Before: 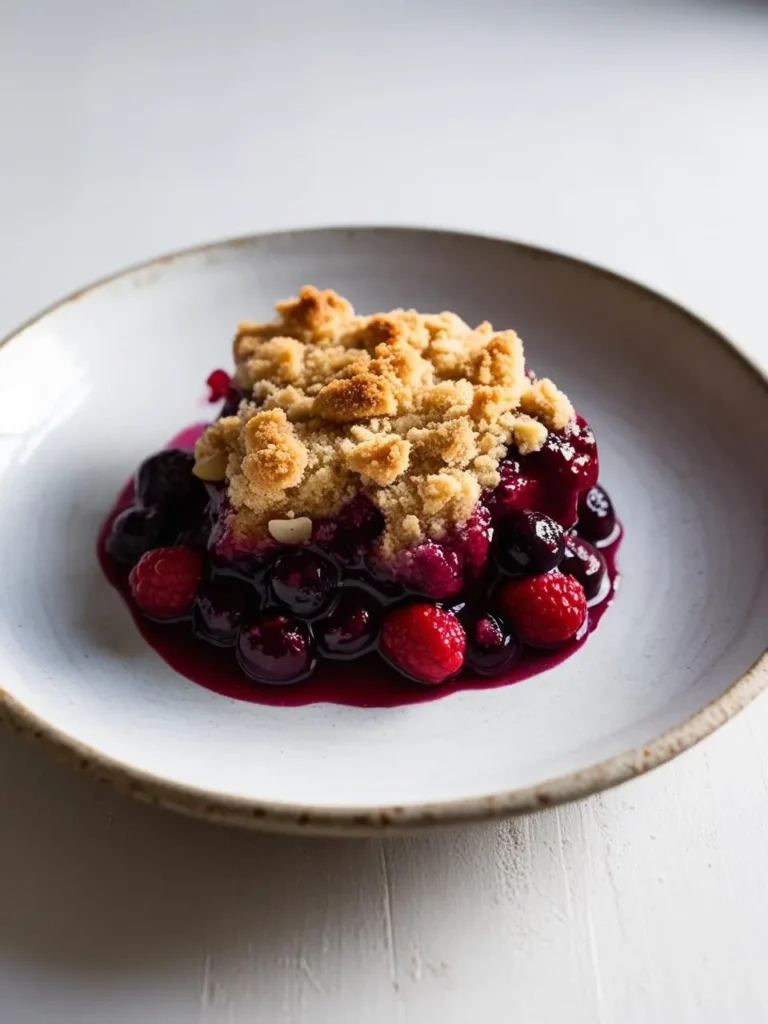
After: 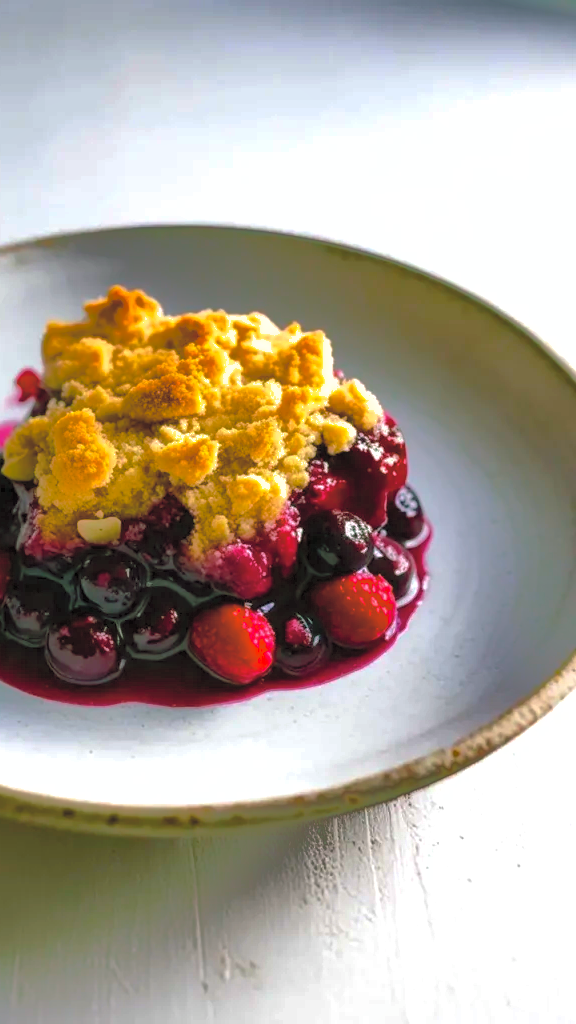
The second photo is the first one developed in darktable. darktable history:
shadows and highlights: shadows 37.96, highlights -75.92
color balance rgb: shadows lift › chroma 11.911%, shadows lift › hue 132.96°, perceptual saturation grading › global saturation 20%, perceptual saturation grading › highlights -25.605%, perceptual saturation grading › shadows 49.536%, perceptual brilliance grading › highlights 9.217%, perceptual brilliance grading › mid-tones 5.309%, global vibrance 40.341%
crop and rotate: left 24.916%
contrast brightness saturation: brightness 0.278
